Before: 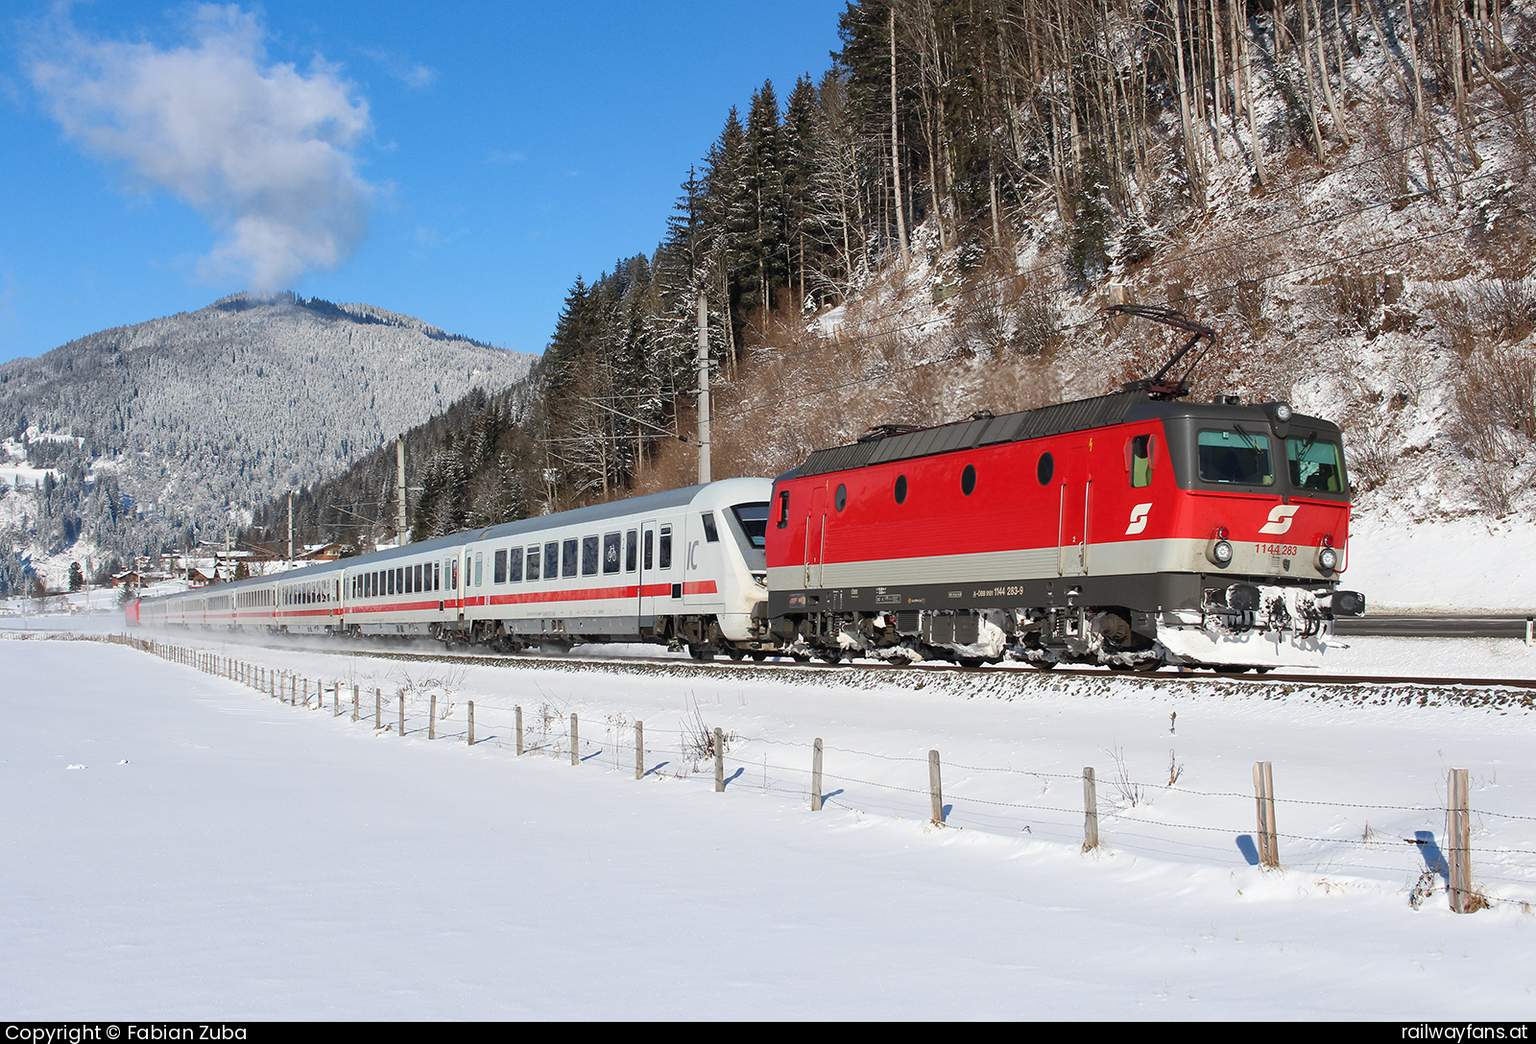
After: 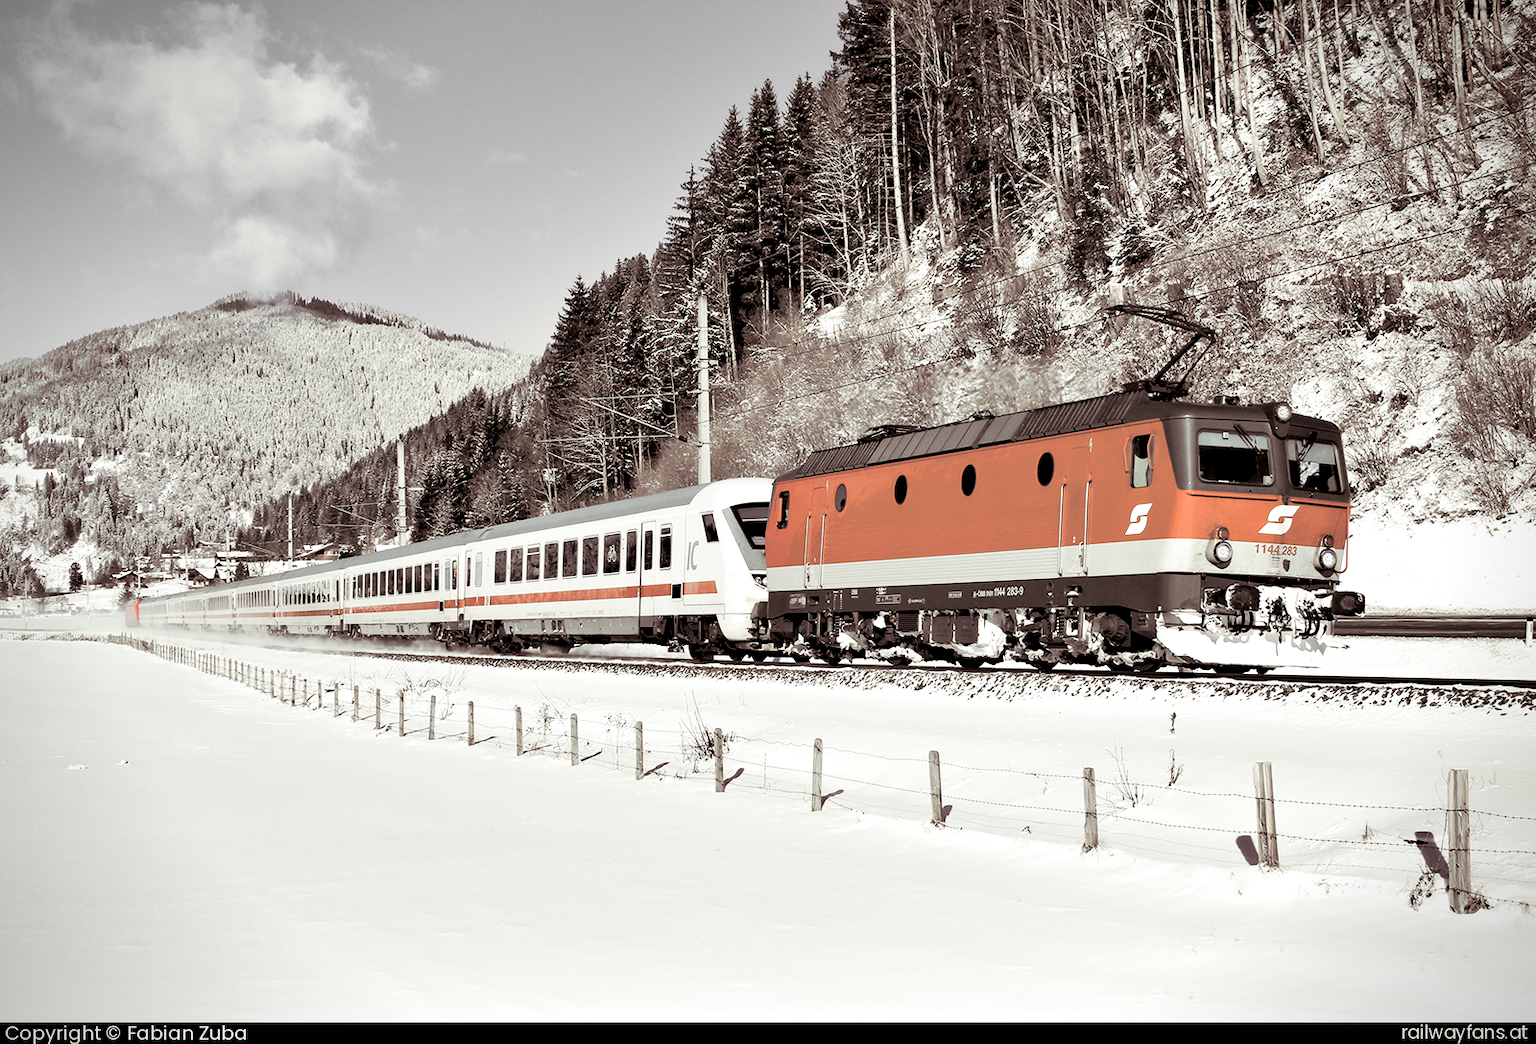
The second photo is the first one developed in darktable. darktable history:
exposure: exposure 0.2 EV, compensate highlight preservation false
shadows and highlights: shadows 32, highlights -32, soften with gaussian
tone curve: curves: ch0 [(0, 0) (0.004, 0.001) (0.133, 0.112) (0.325, 0.362) (0.832, 0.893) (1, 1)], color space Lab, linked channels, preserve colors none
contrast brightness saturation: brightness 0.18, saturation -0.5
vignetting: fall-off start 88.53%, fall-off radius 44.2%, saturation 0.376, width/height ratio 1.161
levels: levels [0.116, 0.574, 1]
color zones: curves: ch1 [(0, 0.831) (0.08, 0.771) (0.157, 0.268) (0.241, 0.207) (0.562, -0.005) (0.714, -0.013) (0.876, 0.01) (1, 0.831)]
split-toning: shadows › saturation 0.24, highlights › hue 54°, highlights › saturation 0.24
contrast equalizer: octaves 7, y [[0.528, 0.548, 0.563, 0.562, 0.546, 0.526], [0.55 ×6], [0 ×6], [0 ×6], [0 ×6]]
color correction: highlights a* -5.94, highlights b* 9.48, shadows a* 10.12, shadows b* 23.94
